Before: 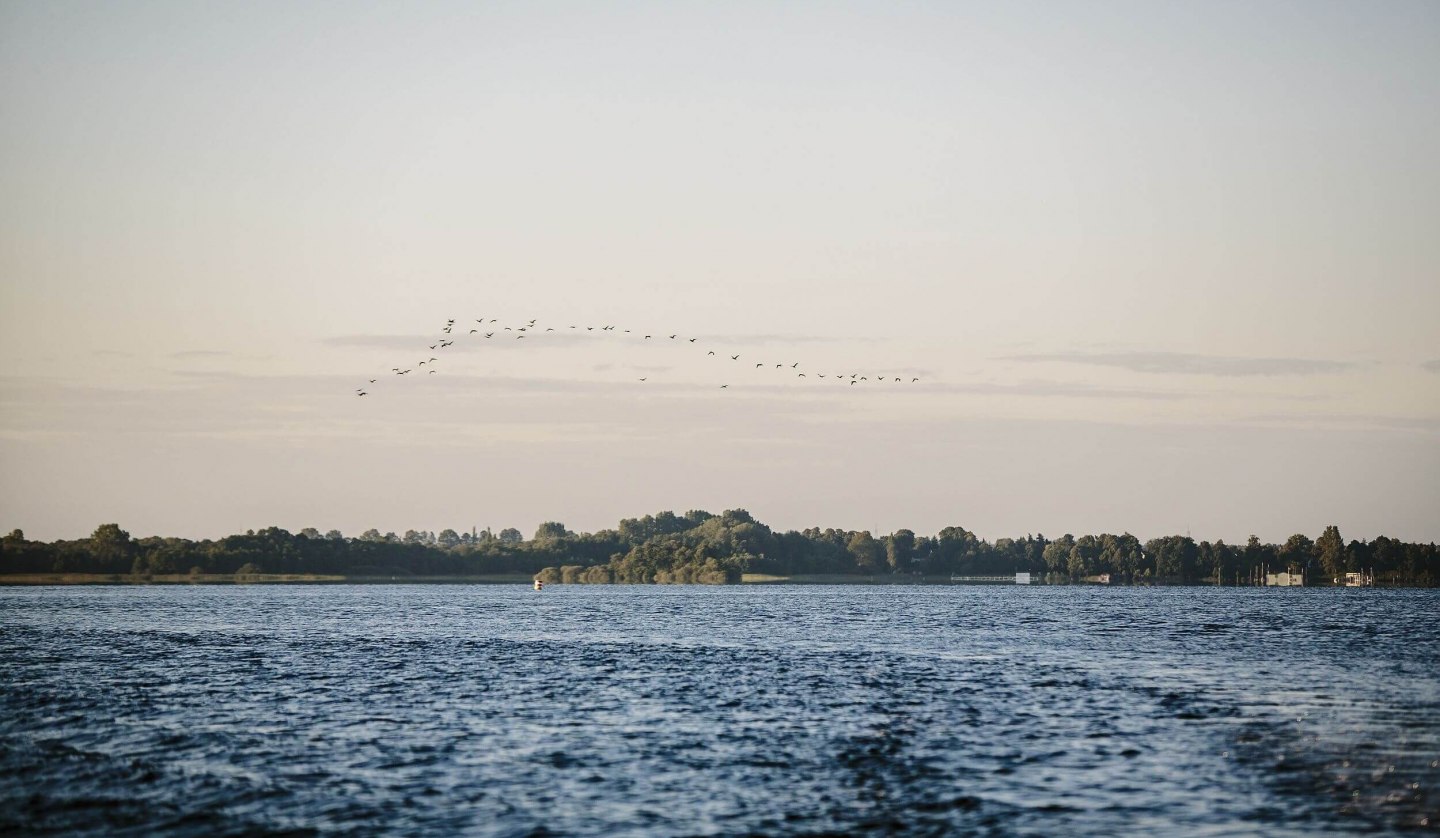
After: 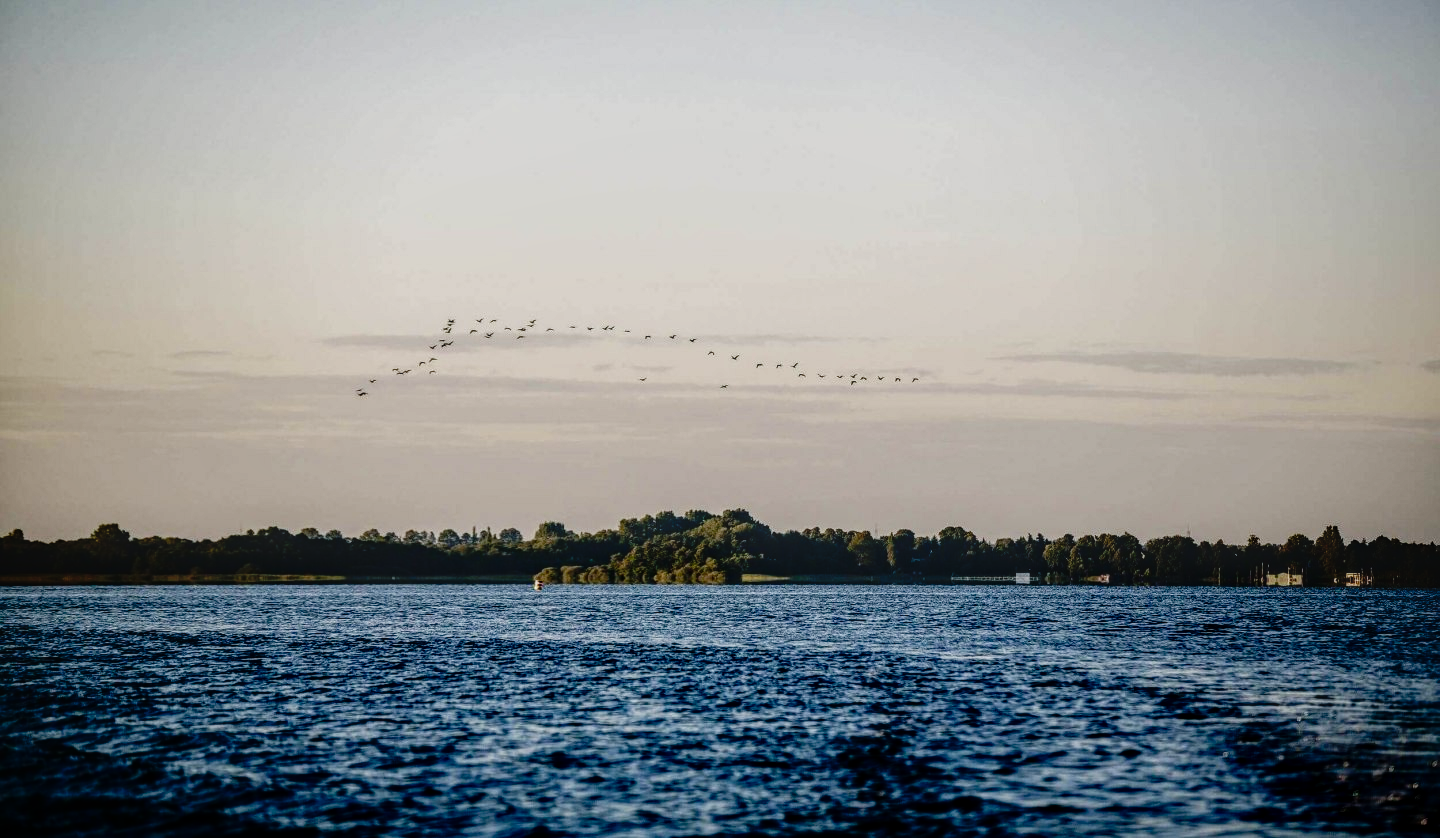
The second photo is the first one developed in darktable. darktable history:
tone curve: curves: ch0 [(0, 0) (0.058, 0.027) (0.214, 0.183) (0.304, 0.288) (0.522, 0.549) (0.658, 0.7) (0.741, 0.775) (0.844, 0.866) (0.986, 0.957)]; ch1 [(0, 0) (0.172, 0.123) (0.312, 0.296) (0.437, 0.429) (0.471, 0.469) (0.502, 0.5) (0.513, 0.515) (0.572, 0.603) (0.617, 0.653) (0.68, 0.724) (0.889, 0.924) (1, 1)]; ch2 [(0, 0) (0.411, 0.424) (0.489, 0.49) (0.502, 0.5) (0.517, 0.519) (0.549, 0.578) (0.604, 0.628) (0.693, 0.686) (1, 1)], preserve colors none
local contrast: highlights 3%, shadows 2%, detail 133%
base curve: curves: ch0 [(0, 0) (0.073, 0.04) (0.157, 0.139) (0.492, 0.492) (0.758, 0.758) (1, 1)], preserve colors none
contrast brightness saturation: brightness -0.252, saturation 0.2
